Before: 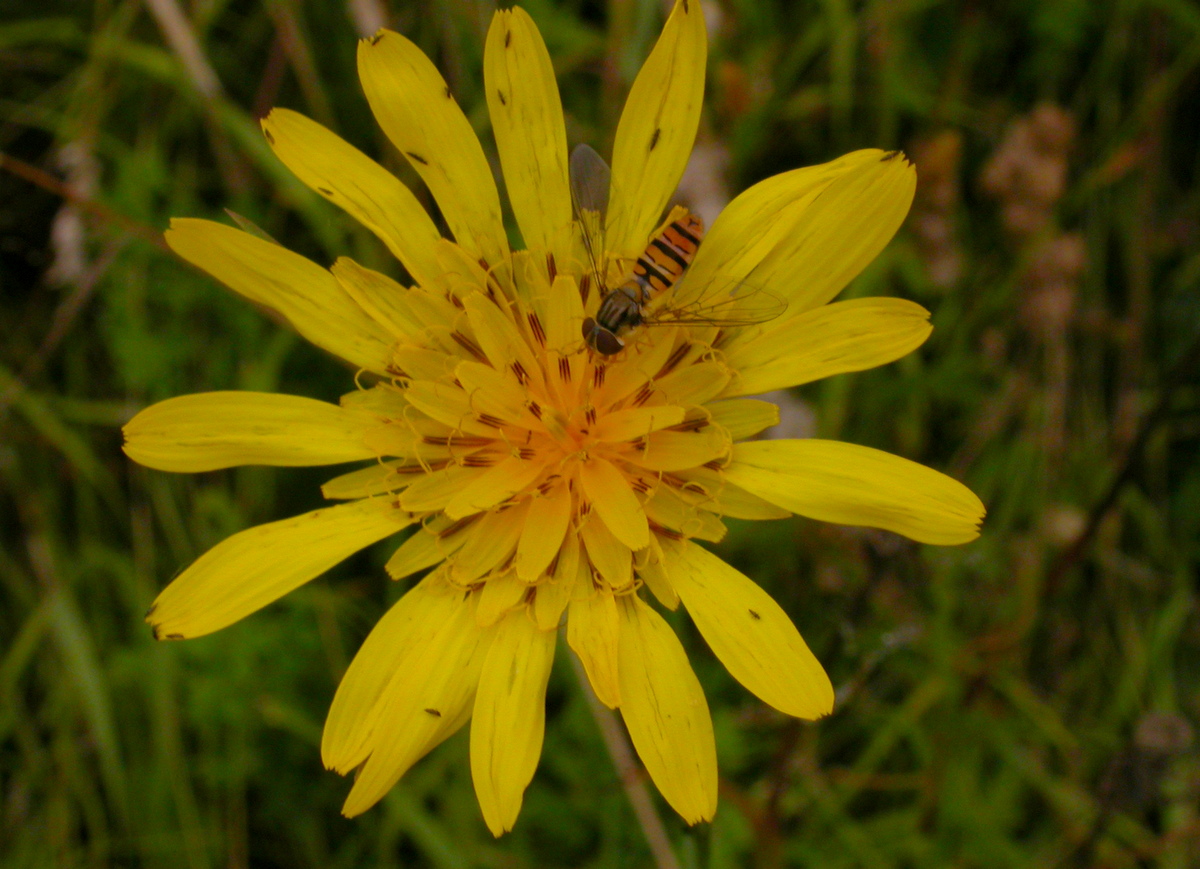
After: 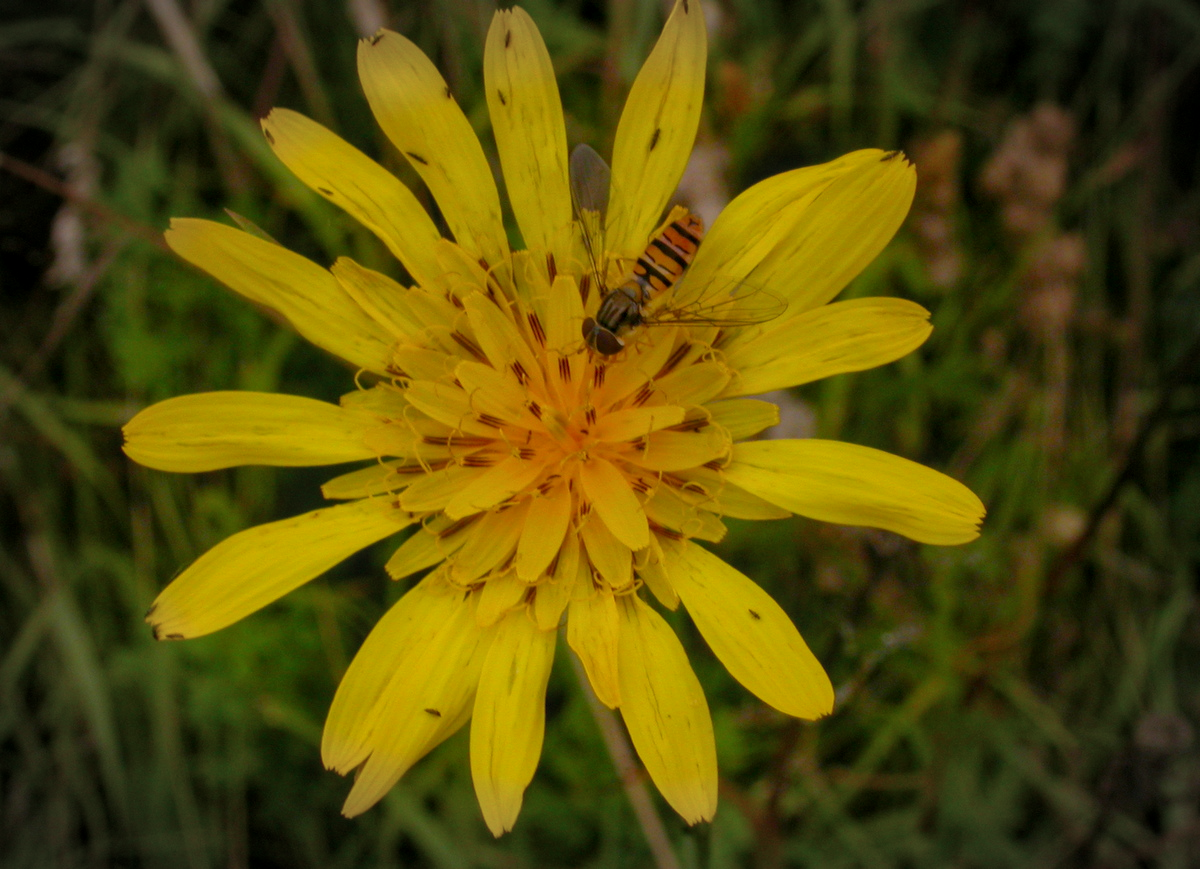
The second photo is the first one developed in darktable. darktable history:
vignetting: automatic ratio true
local contrast: detail 114%
